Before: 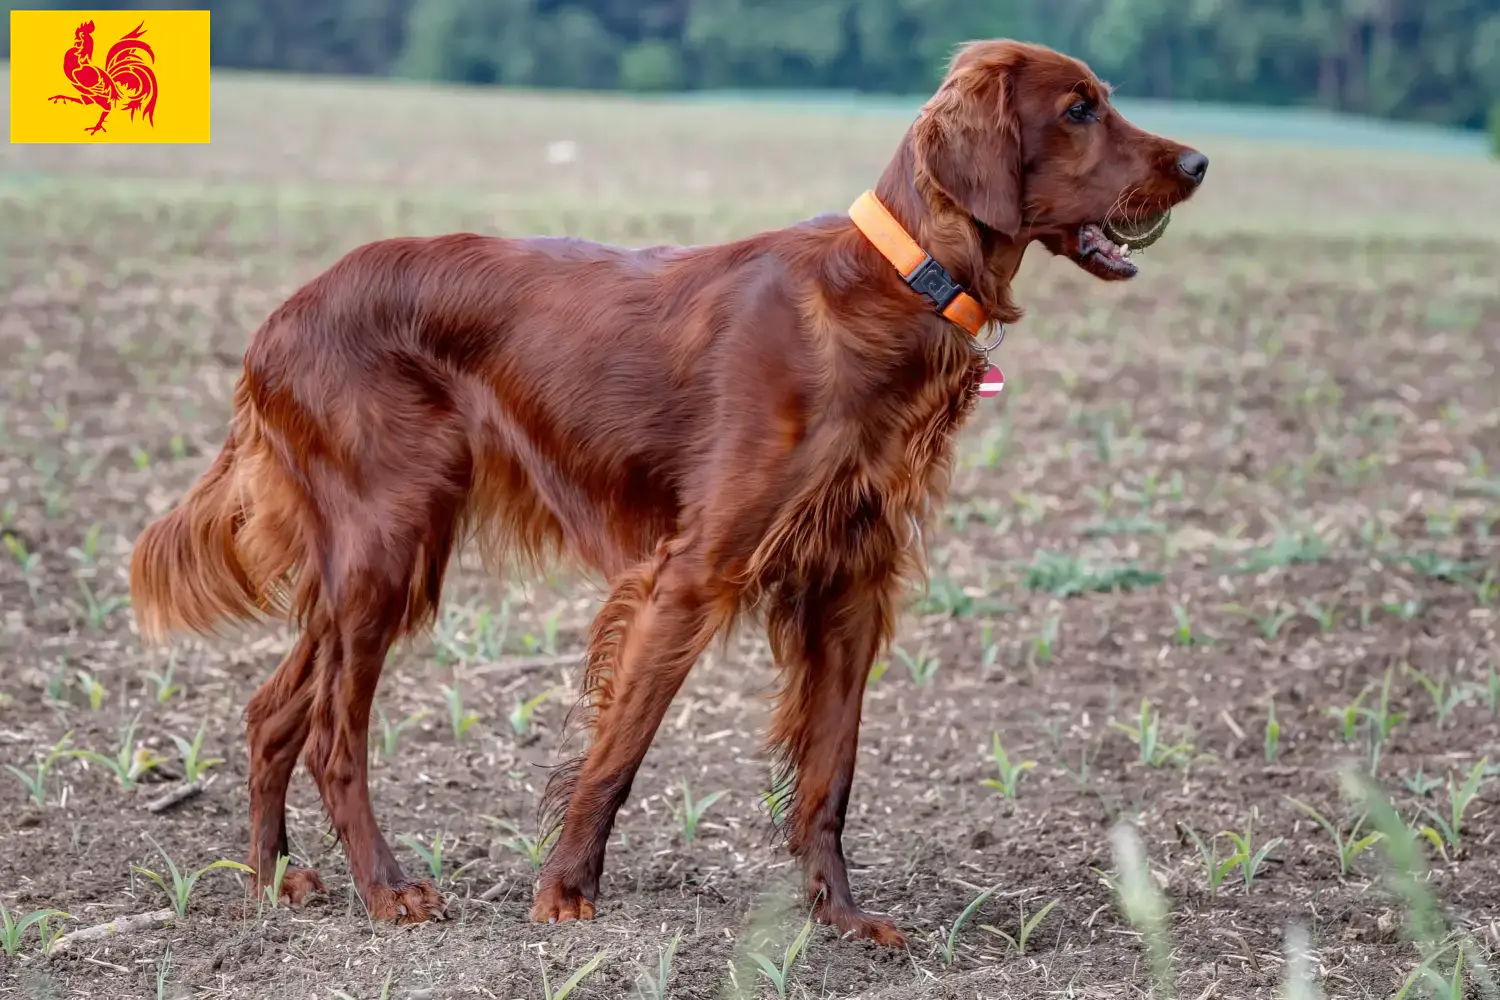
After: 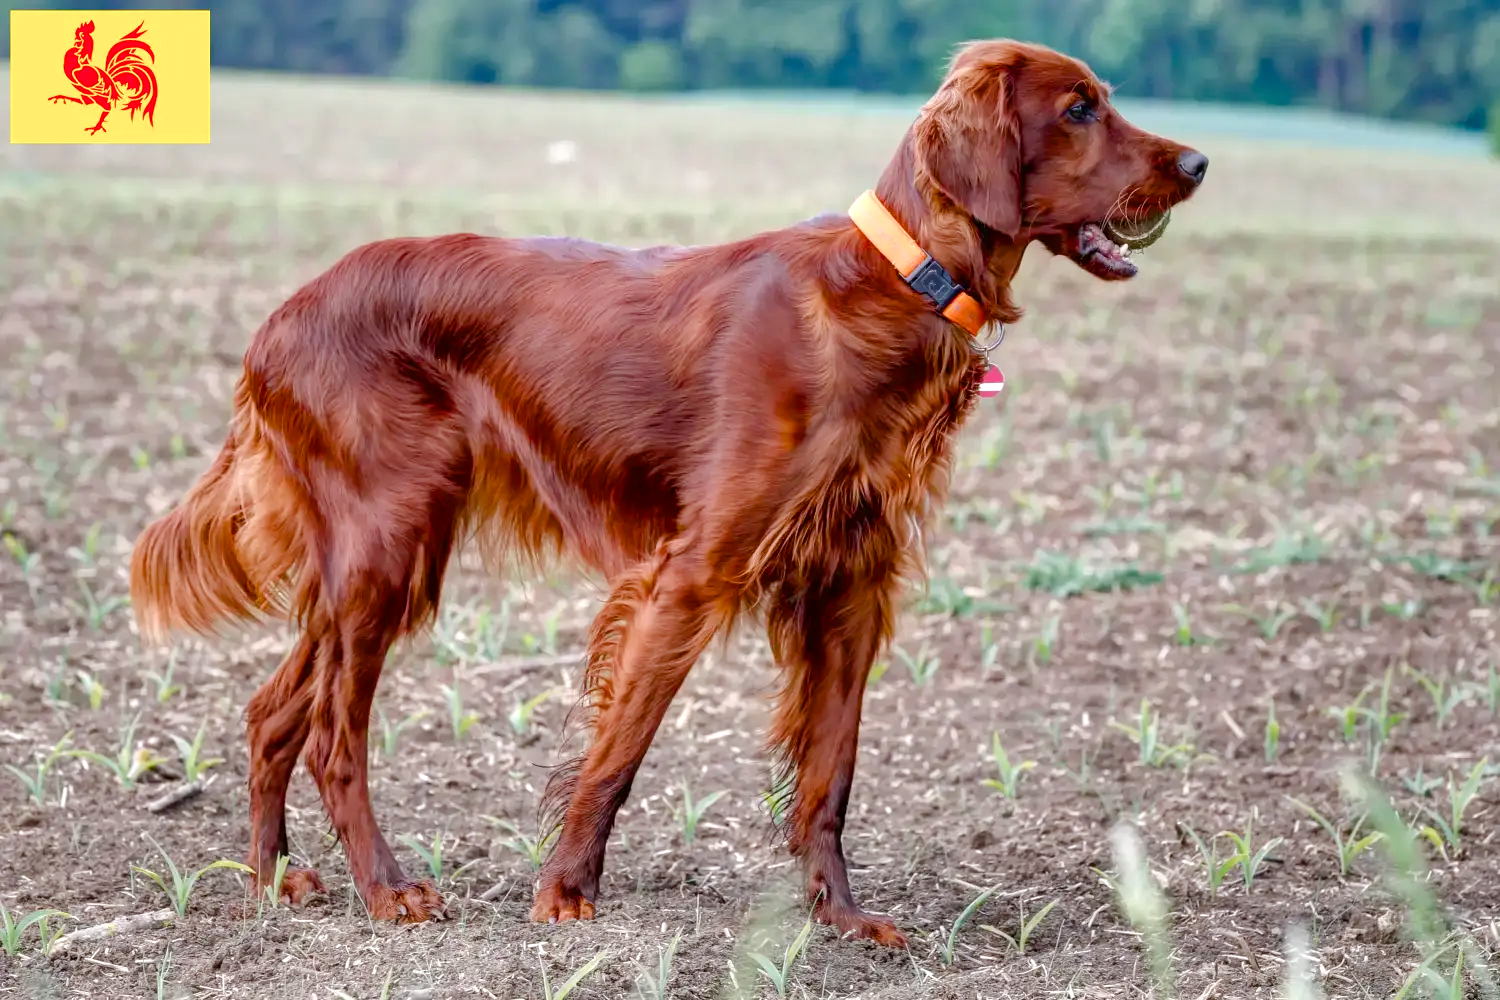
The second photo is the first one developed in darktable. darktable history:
exposure: exposure -0.041 EV, compensate highlight preservation false
color balance rgb: perceptual saturation grading › global saturation 20%, perceptual saturation grading › highlights -50%, perceptual saturation grading › shadows 30%, perceptual brilliance grading › global brilliance 10%, perceptual brilliance grading › shadows 15%
